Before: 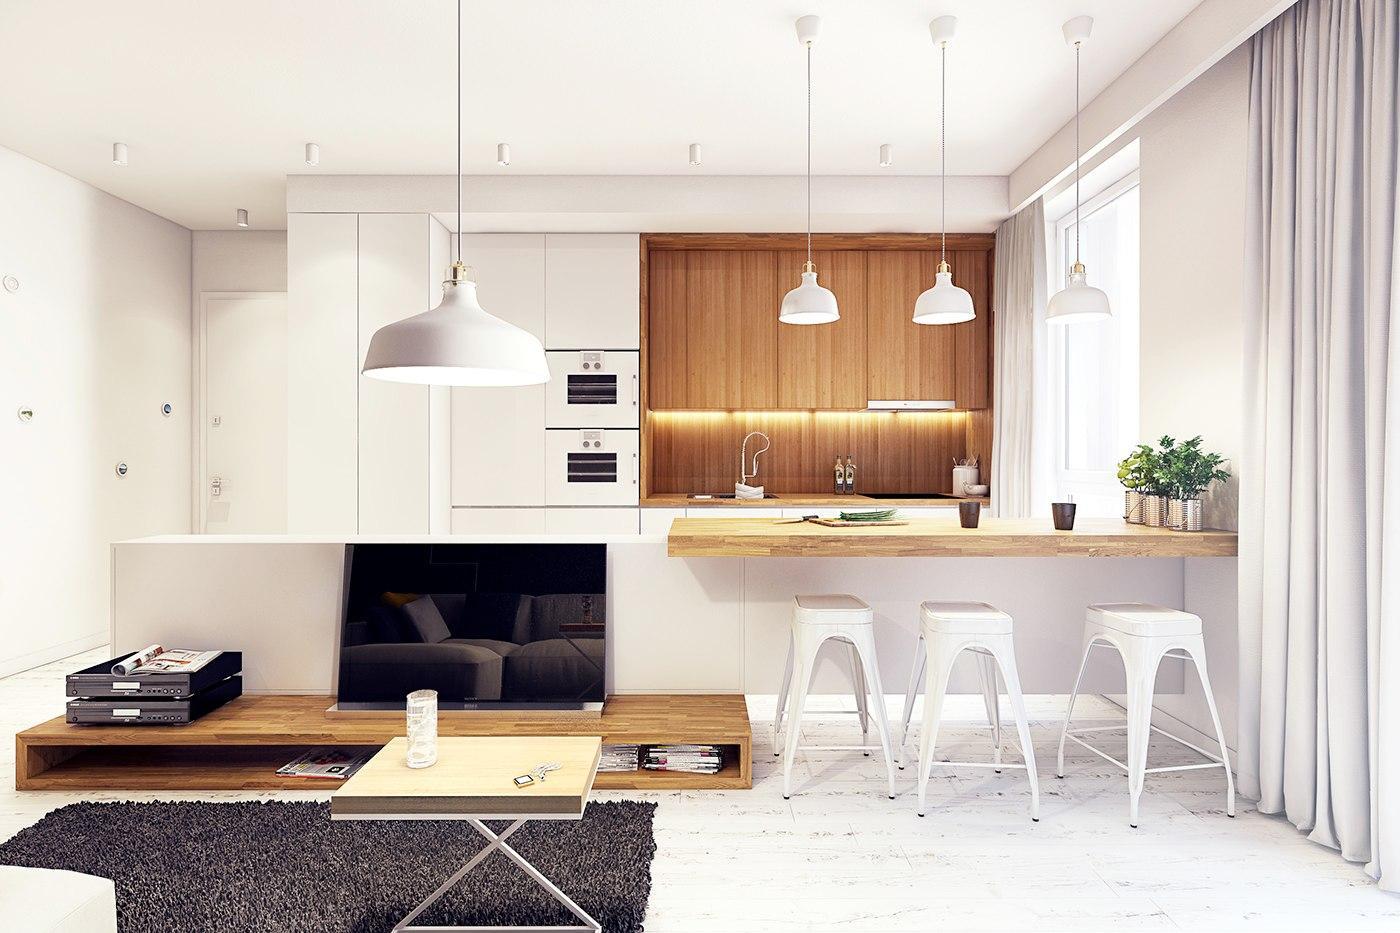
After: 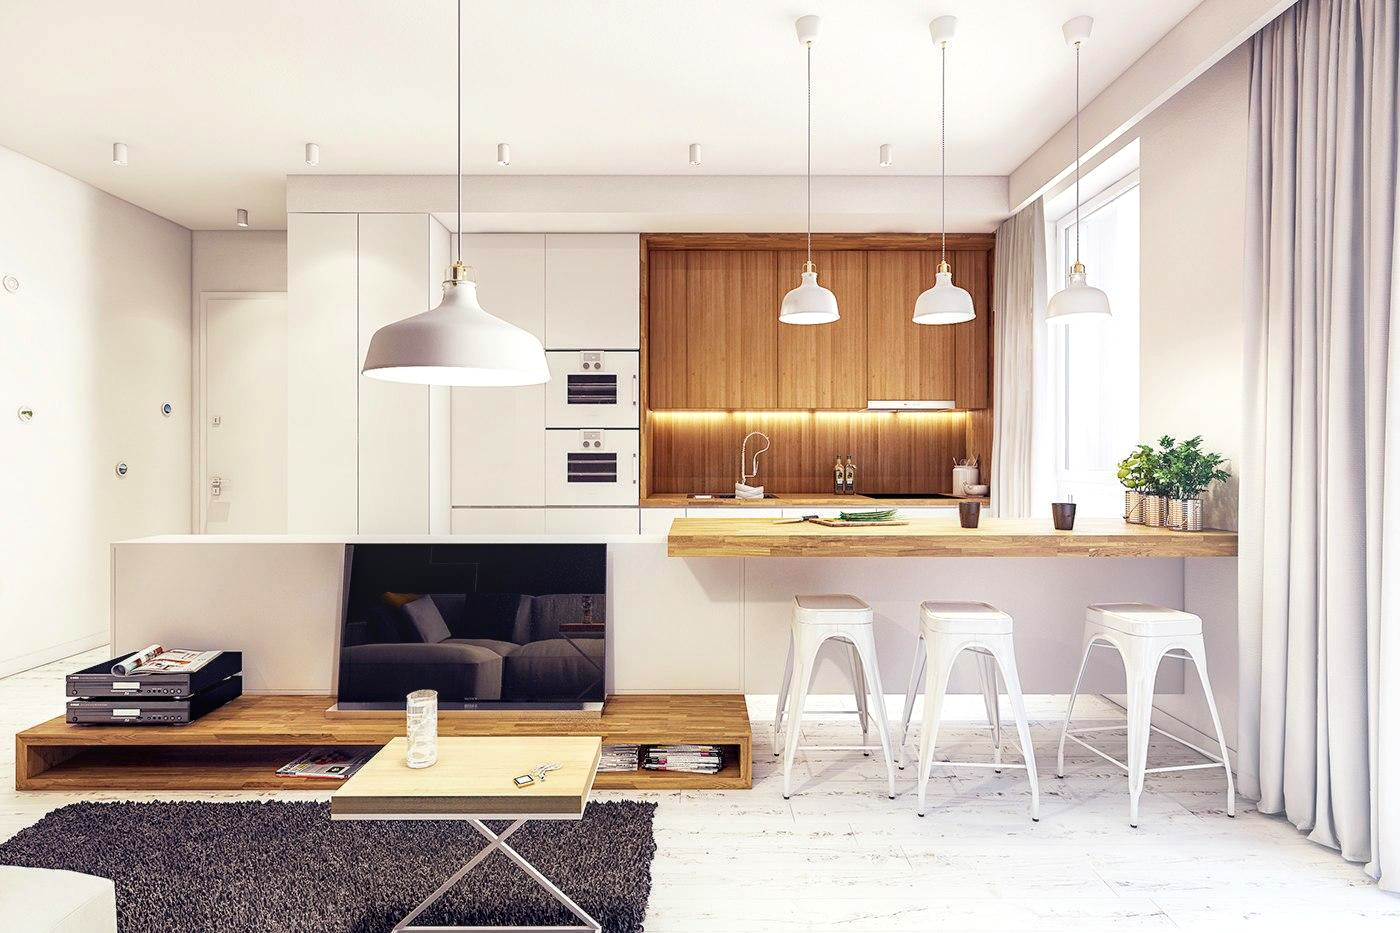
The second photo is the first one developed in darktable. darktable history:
velvia: on, module defaults
exposure: compensate highlight preservation false
local contrast: on, module defaults
